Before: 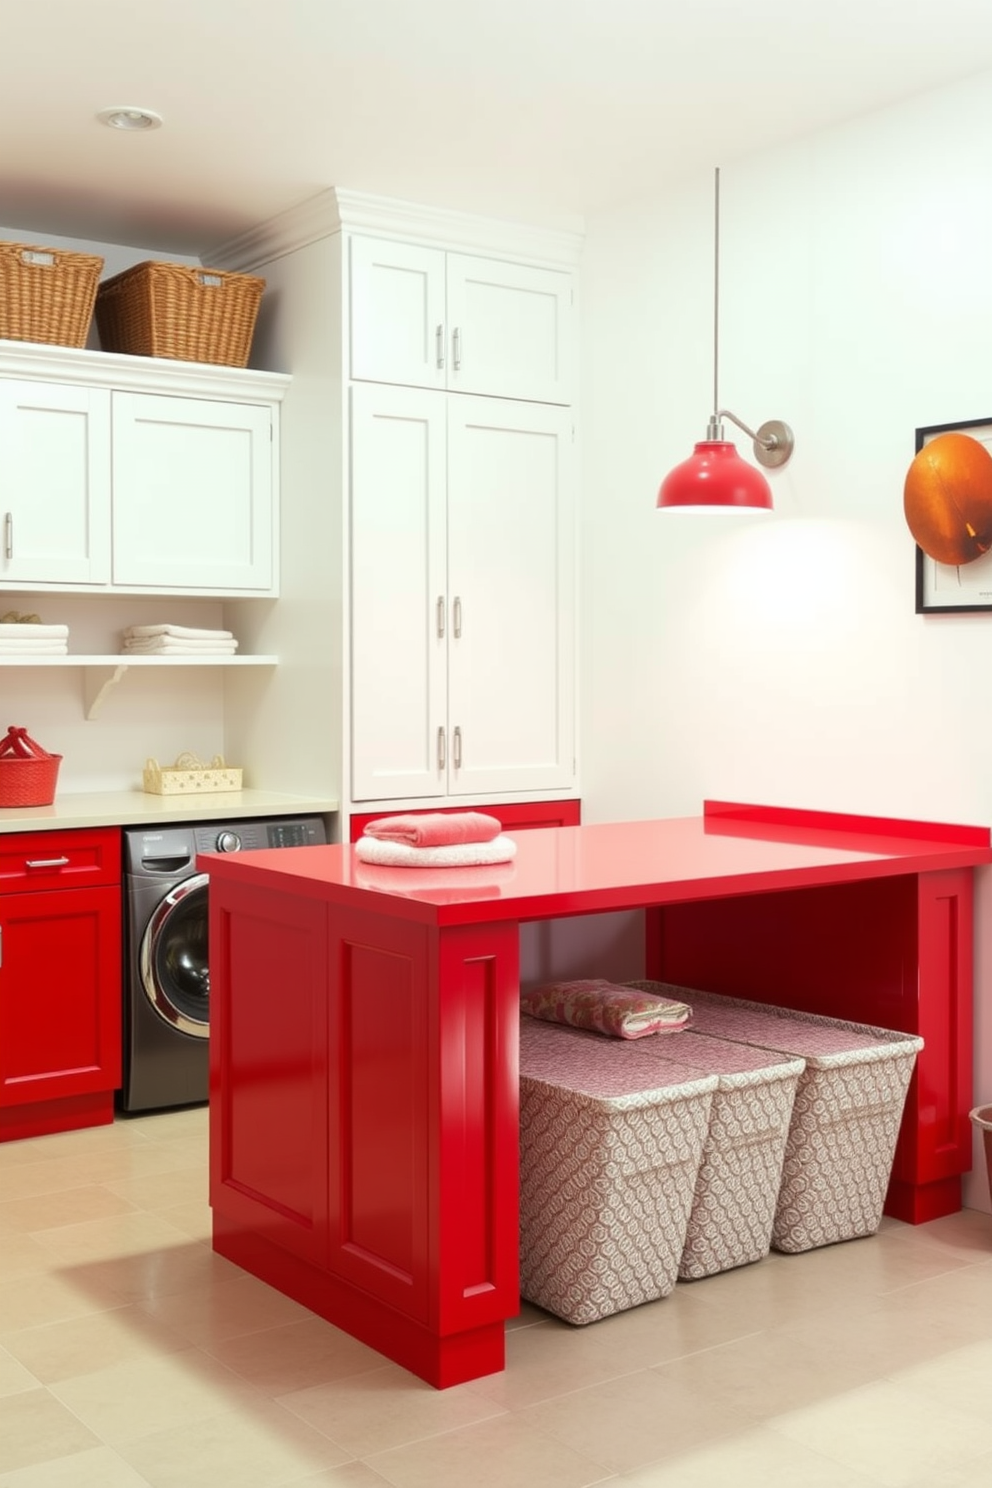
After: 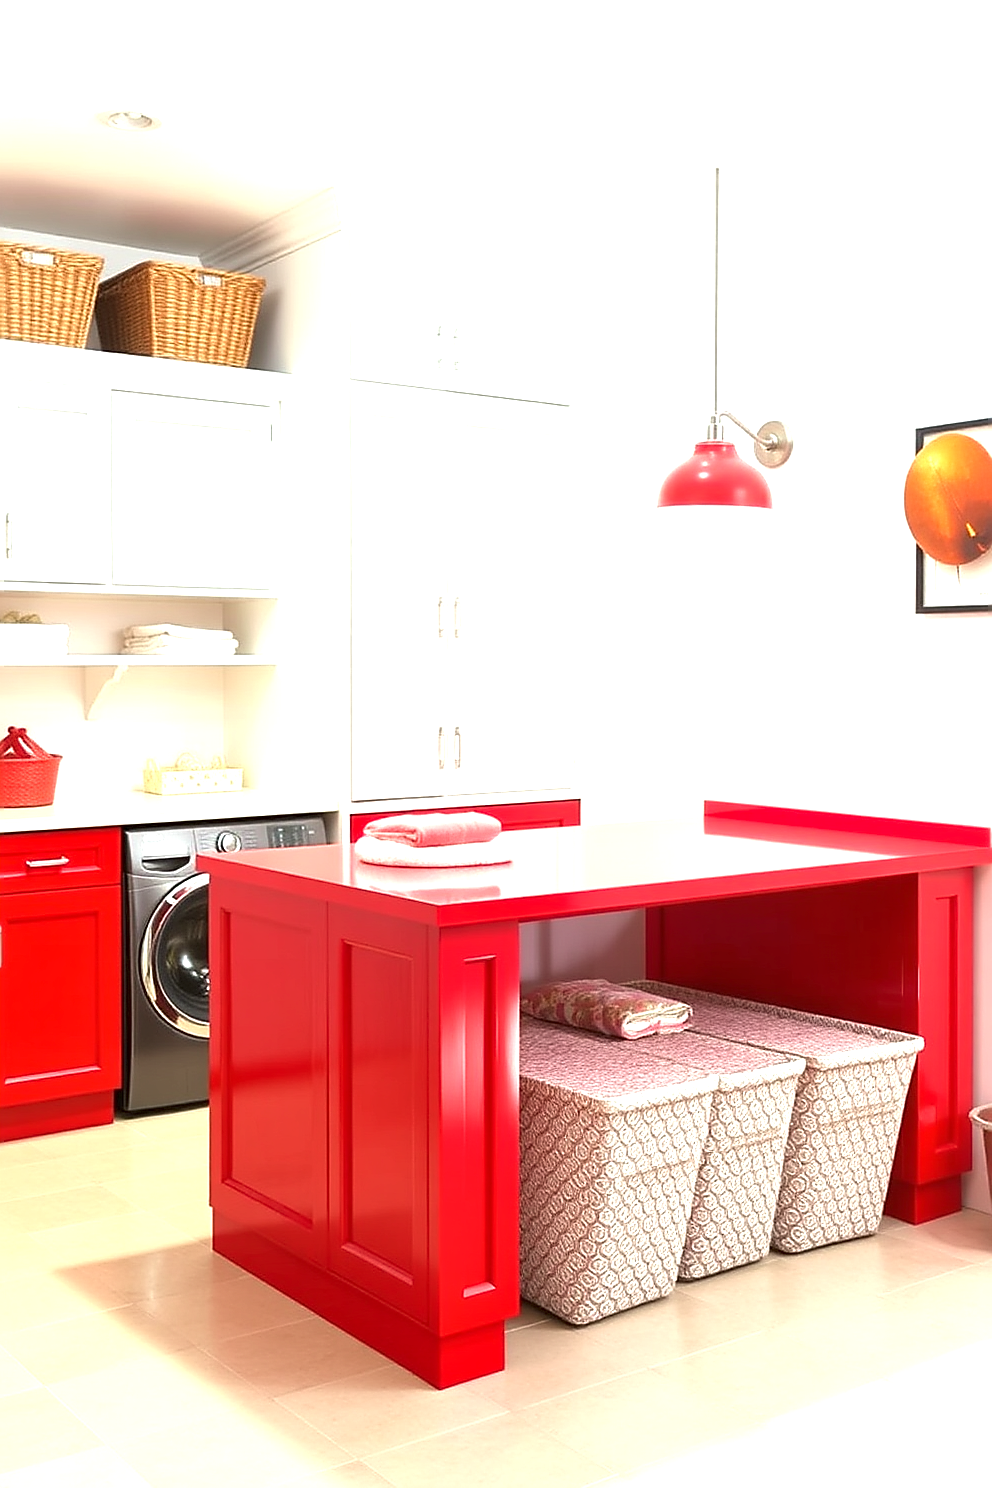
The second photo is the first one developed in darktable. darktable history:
sharpen: radius 1.4, amount 1.25, threshold 0.7
exposure: black level correction 0, exposure 1.1 EV, compensate exposure bias true, compensate highlight preservation false
local contrast: mode bilateral grid, contrast 20, coarseness 50, detail 120%, midtone range 0.2
